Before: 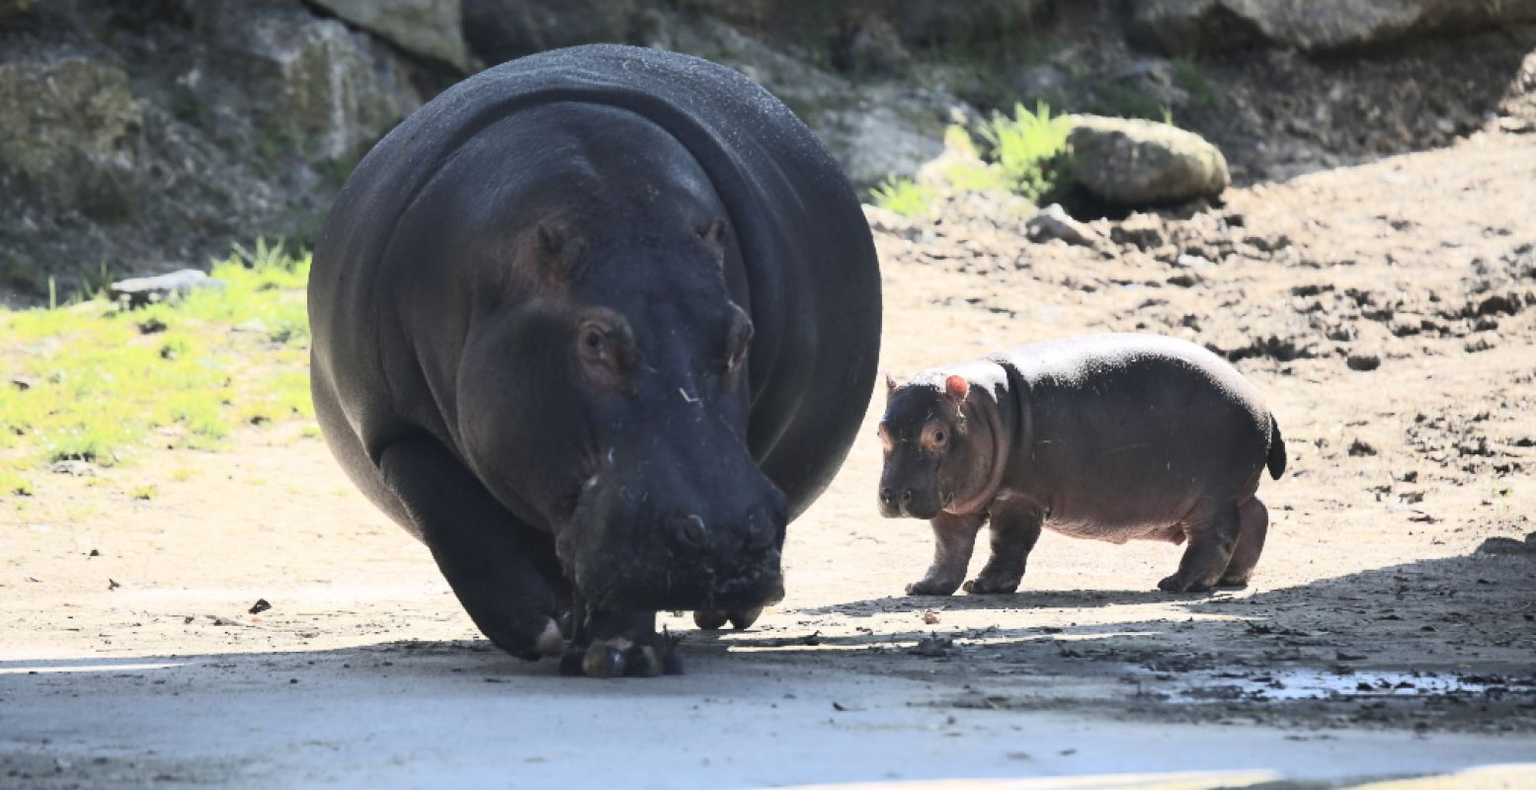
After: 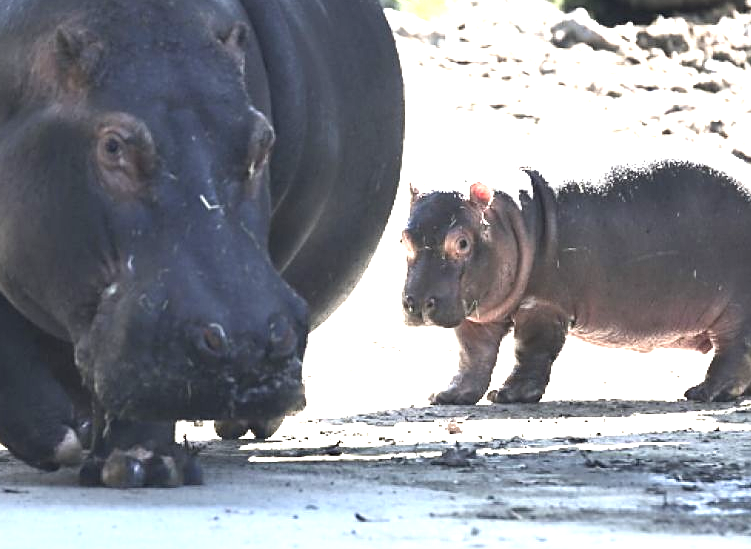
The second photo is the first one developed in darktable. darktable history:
sharpen: on, module defaults
exposure: exposure 1.137 EV, compensate exposure bias true, compensate highlight preservation false
crop: left 31.383%, top 24.792%, right 20.258%, bottom 6.55%
